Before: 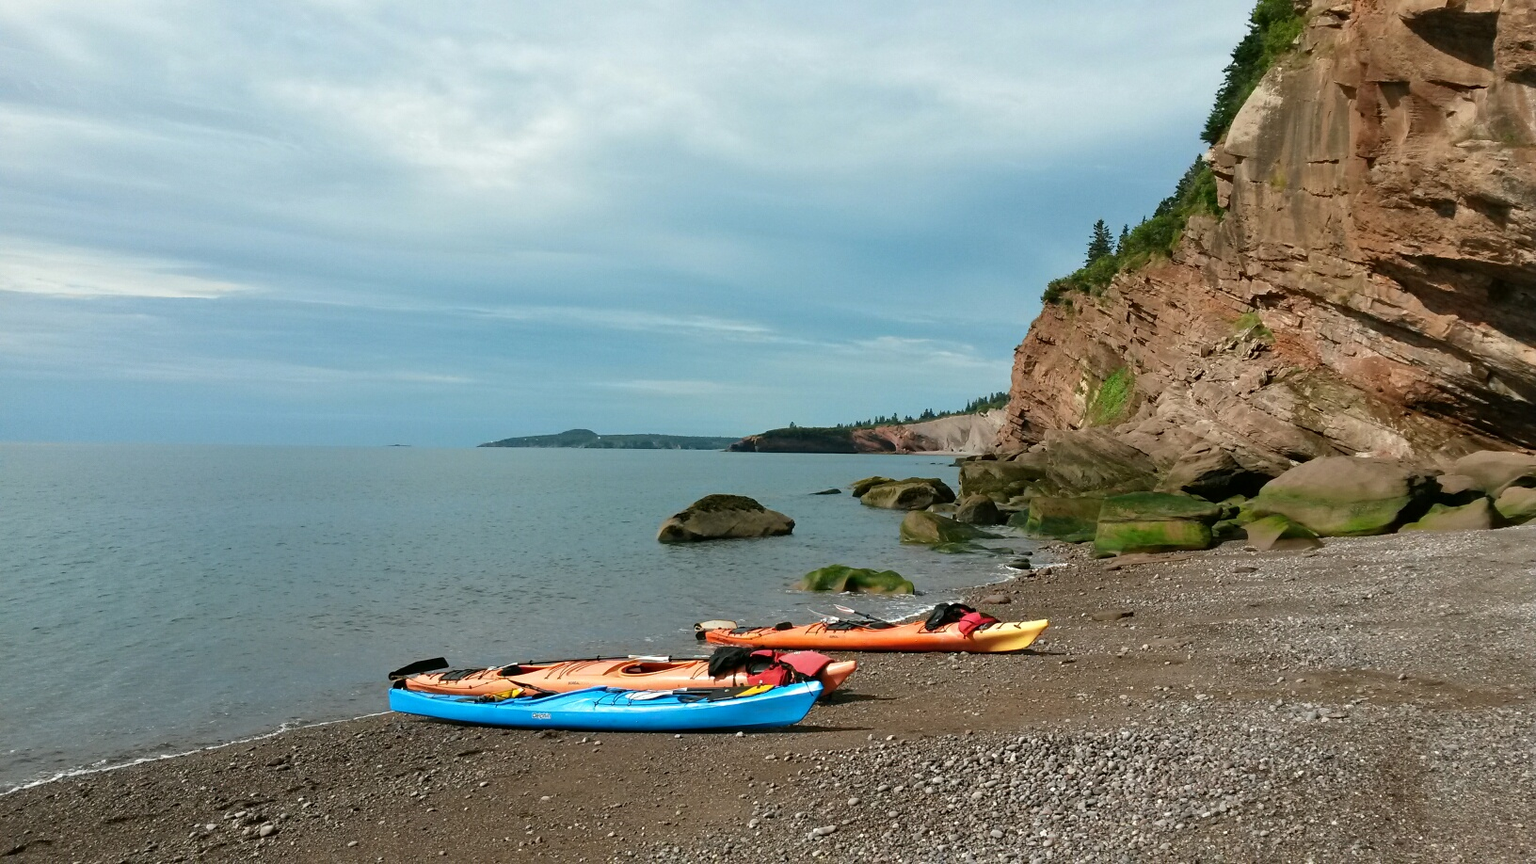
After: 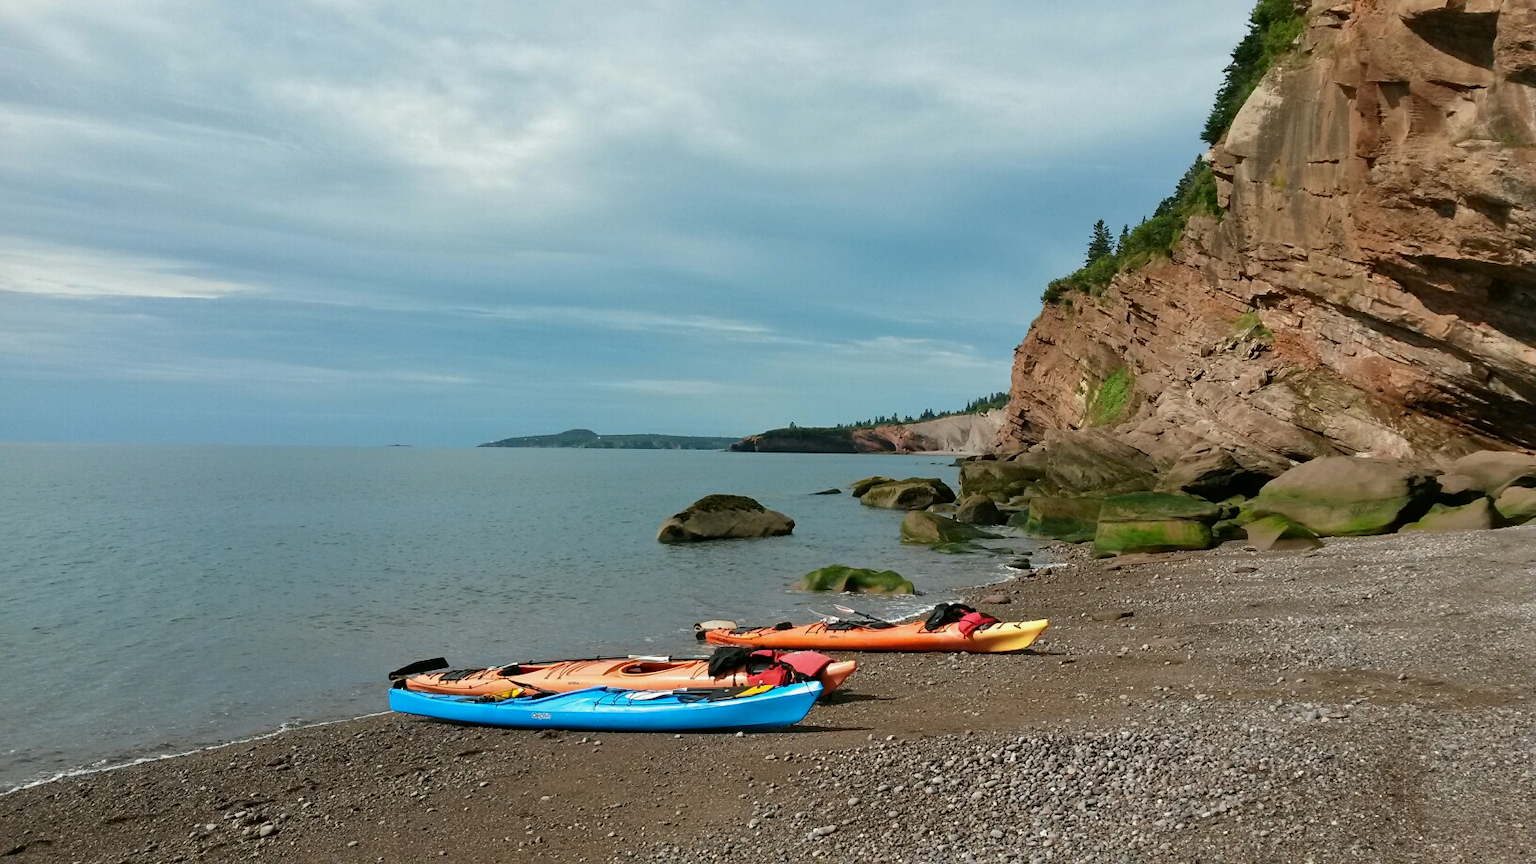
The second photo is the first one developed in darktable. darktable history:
shadows and highlights: shadows -20.38, white point adjustment -2.13, highlights -34.81
